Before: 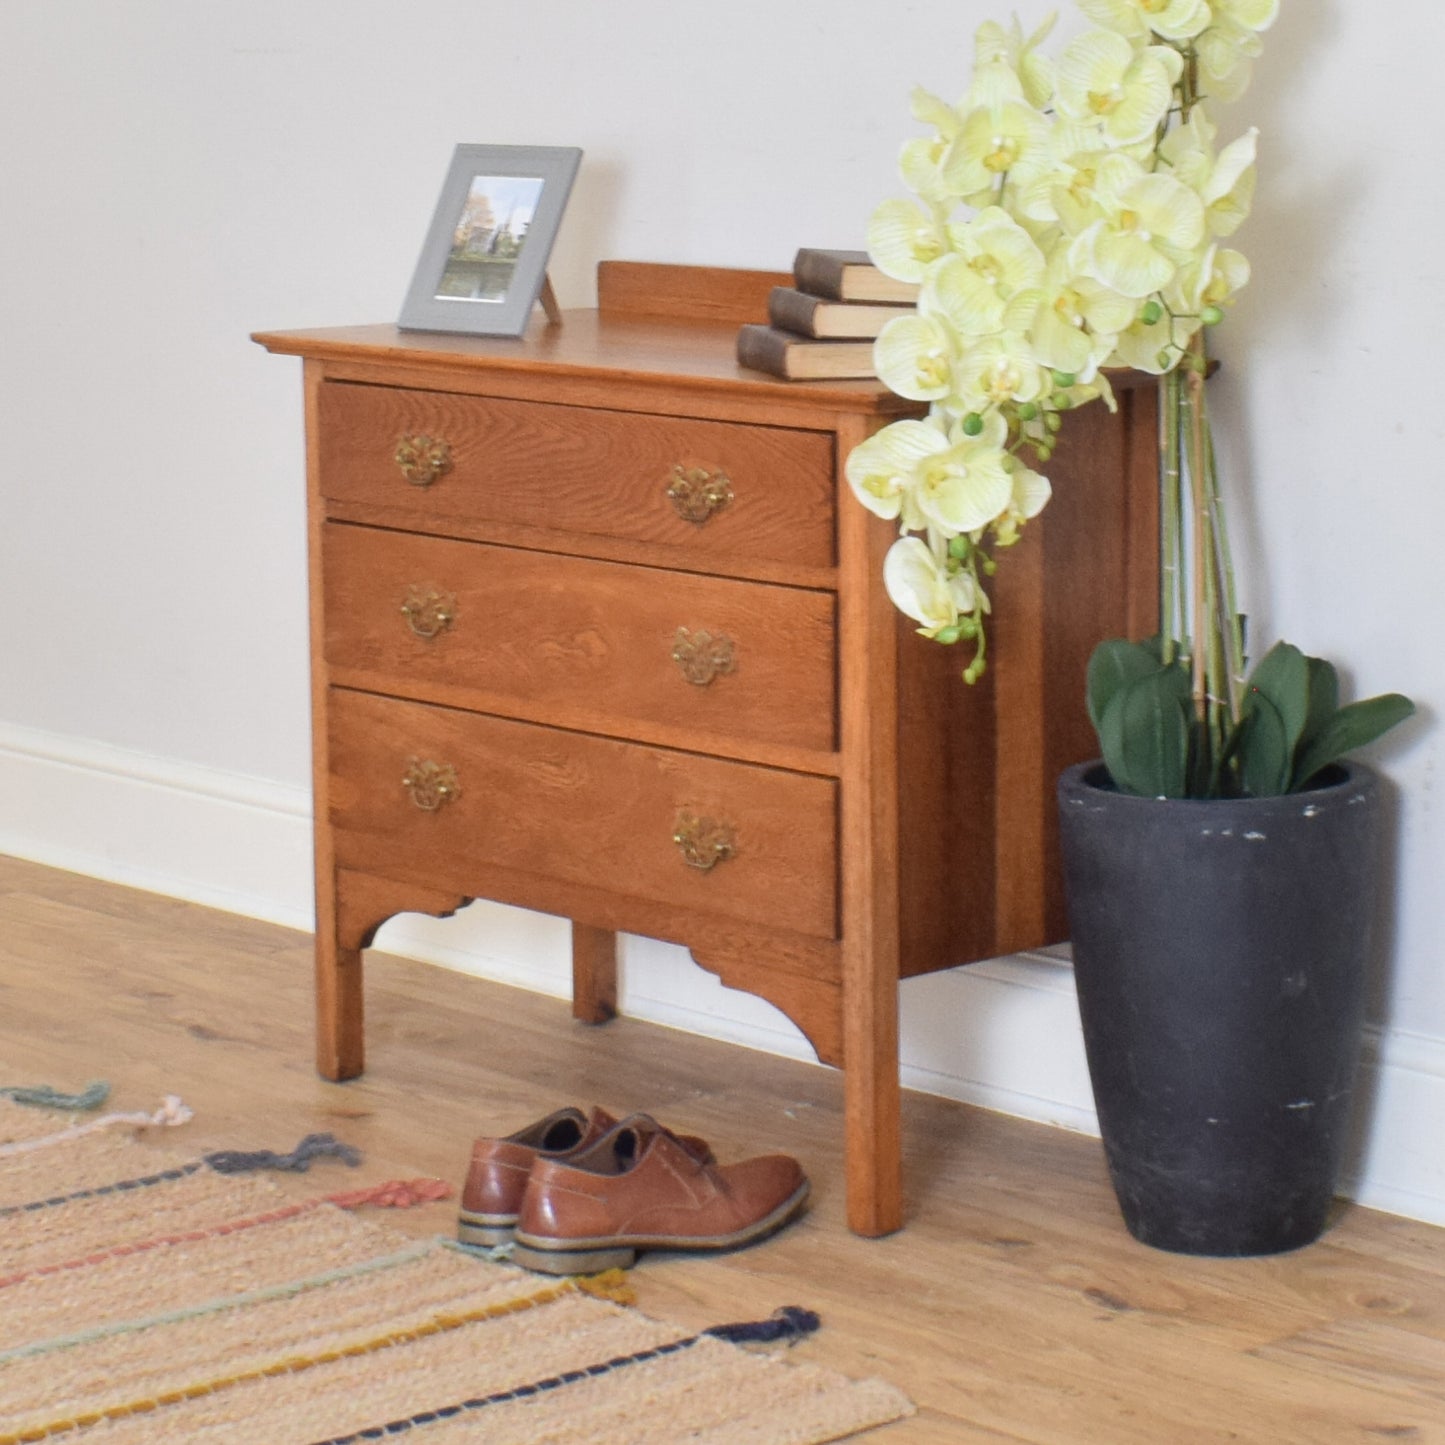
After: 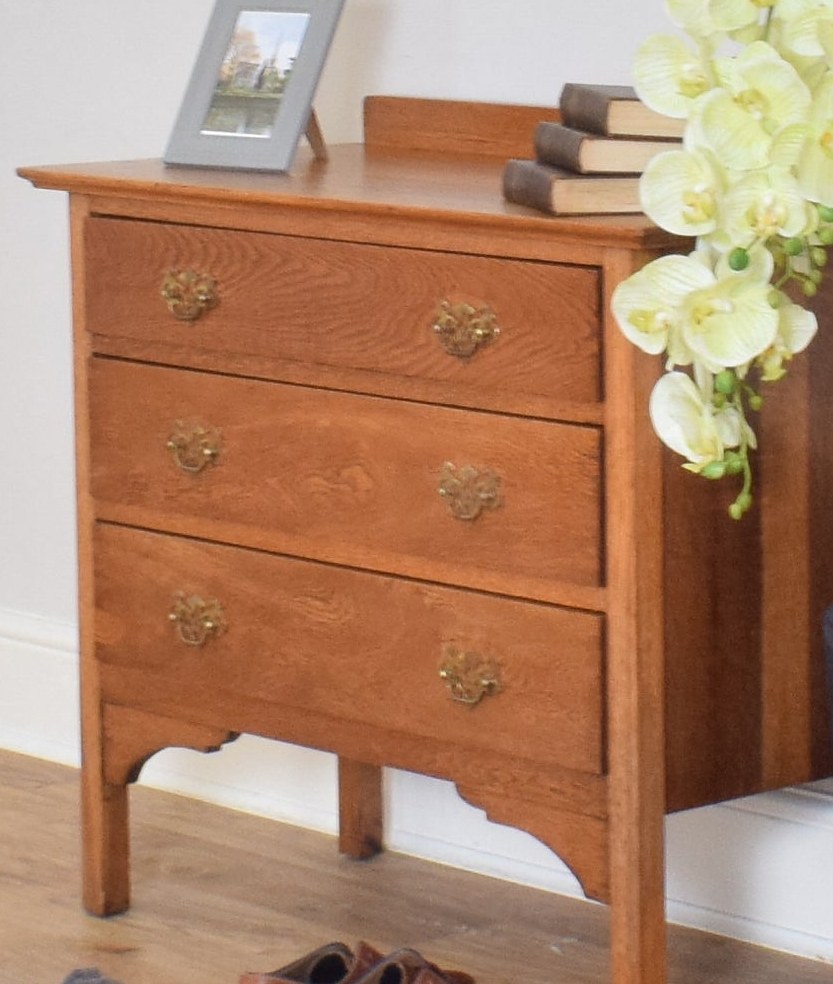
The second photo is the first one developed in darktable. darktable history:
crop: left 16.209%, top 11.443%, right 26.126%, bottom 20.417%
sharpen: radius 1.016
